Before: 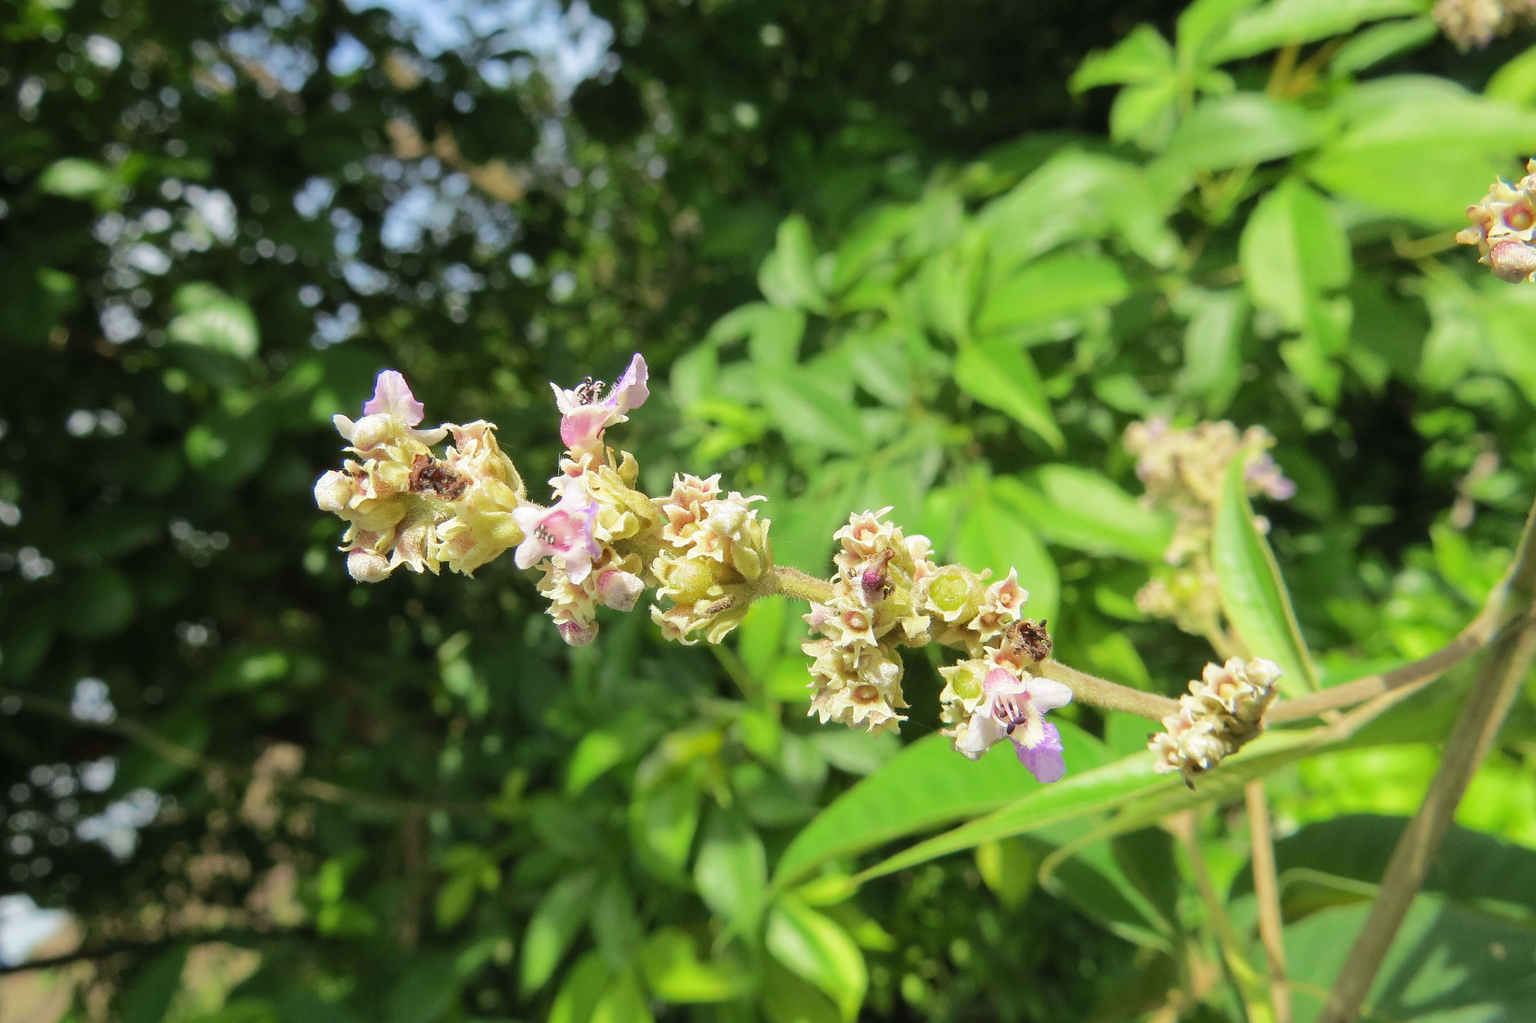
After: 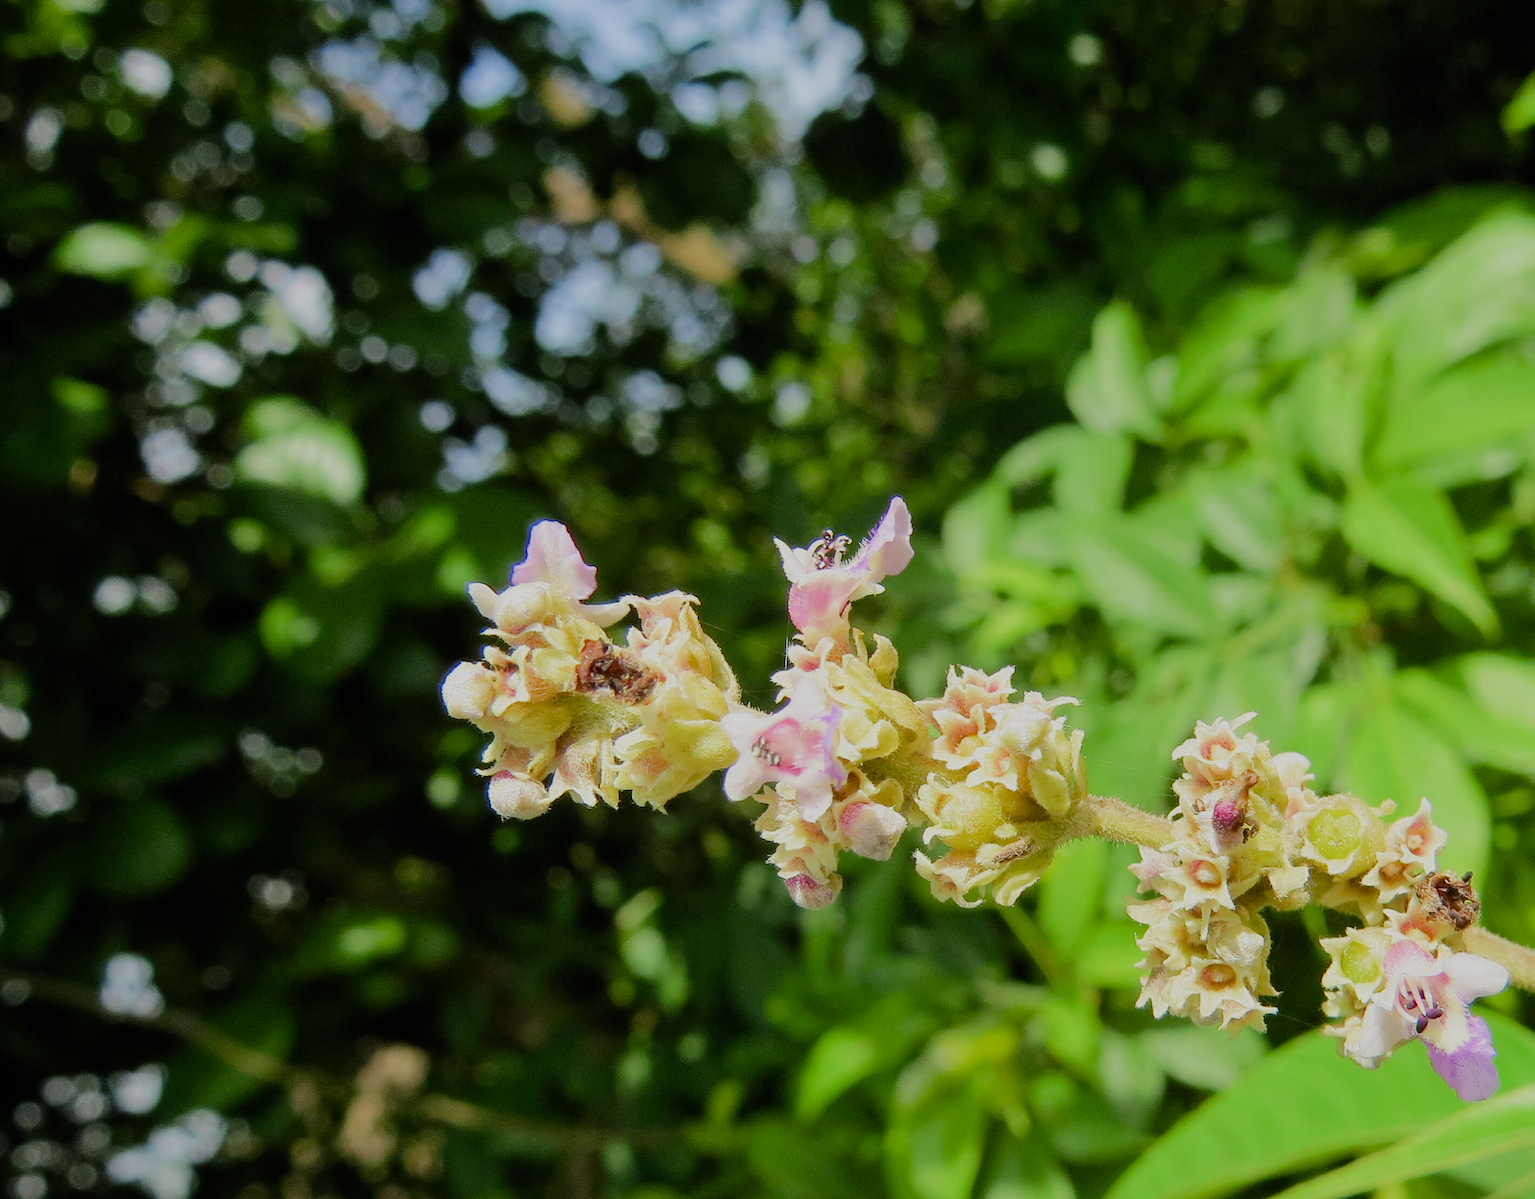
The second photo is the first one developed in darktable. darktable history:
crop: right 28.885%, bottom 16.626%
filmic rgb: black relative exposure -7.32 EV, white relative exposure 5.09 EV, hardness 3.2
color balance rgb: perceptual saturation grading › global saturation 20%, perceptual saturation grading › highlights -25%, perceptual saturation grading › shadows 25%
